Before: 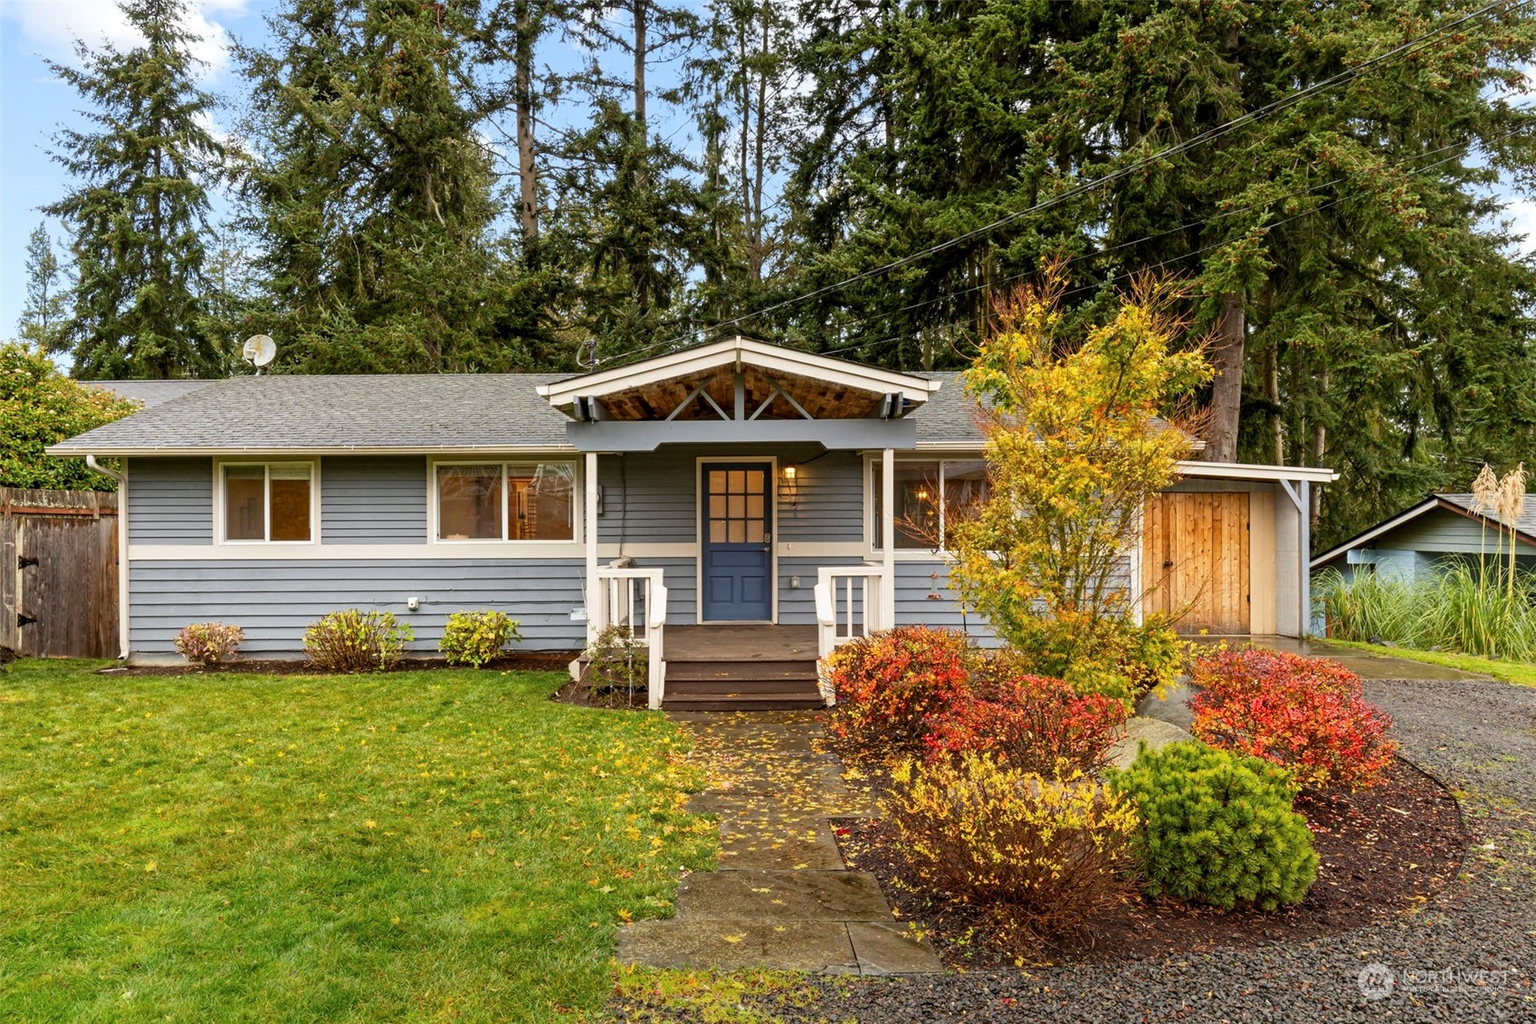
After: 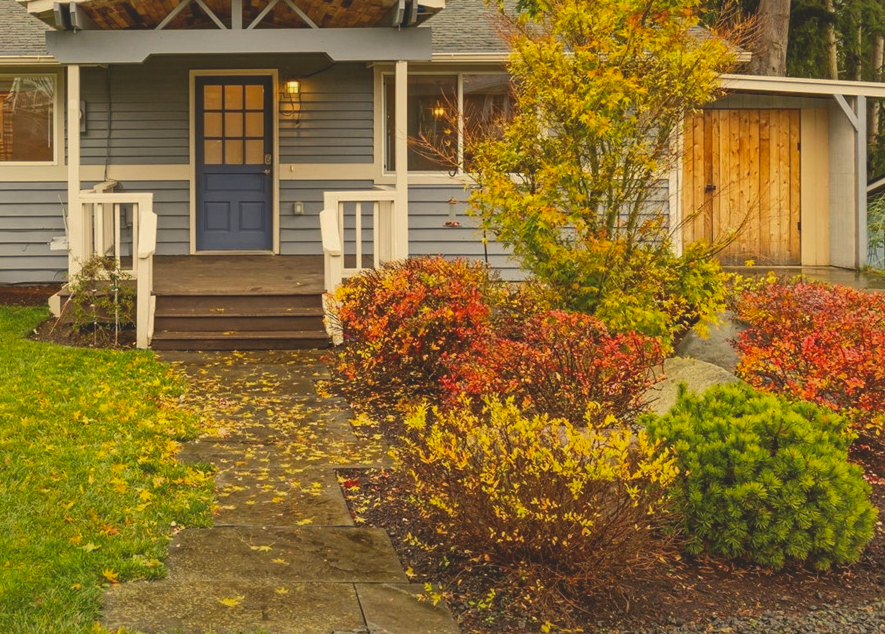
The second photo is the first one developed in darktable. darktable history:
color correction: highlights a* 2.6, highlights b* 22.78
shadows and highlights: on, module defaults
exposure: black level correction -0.013, exposure -0.194 EV, compensate highlight preservation false
crop: left 34.207%, top 38.481%, right 13.606%, bottom 5.409%
